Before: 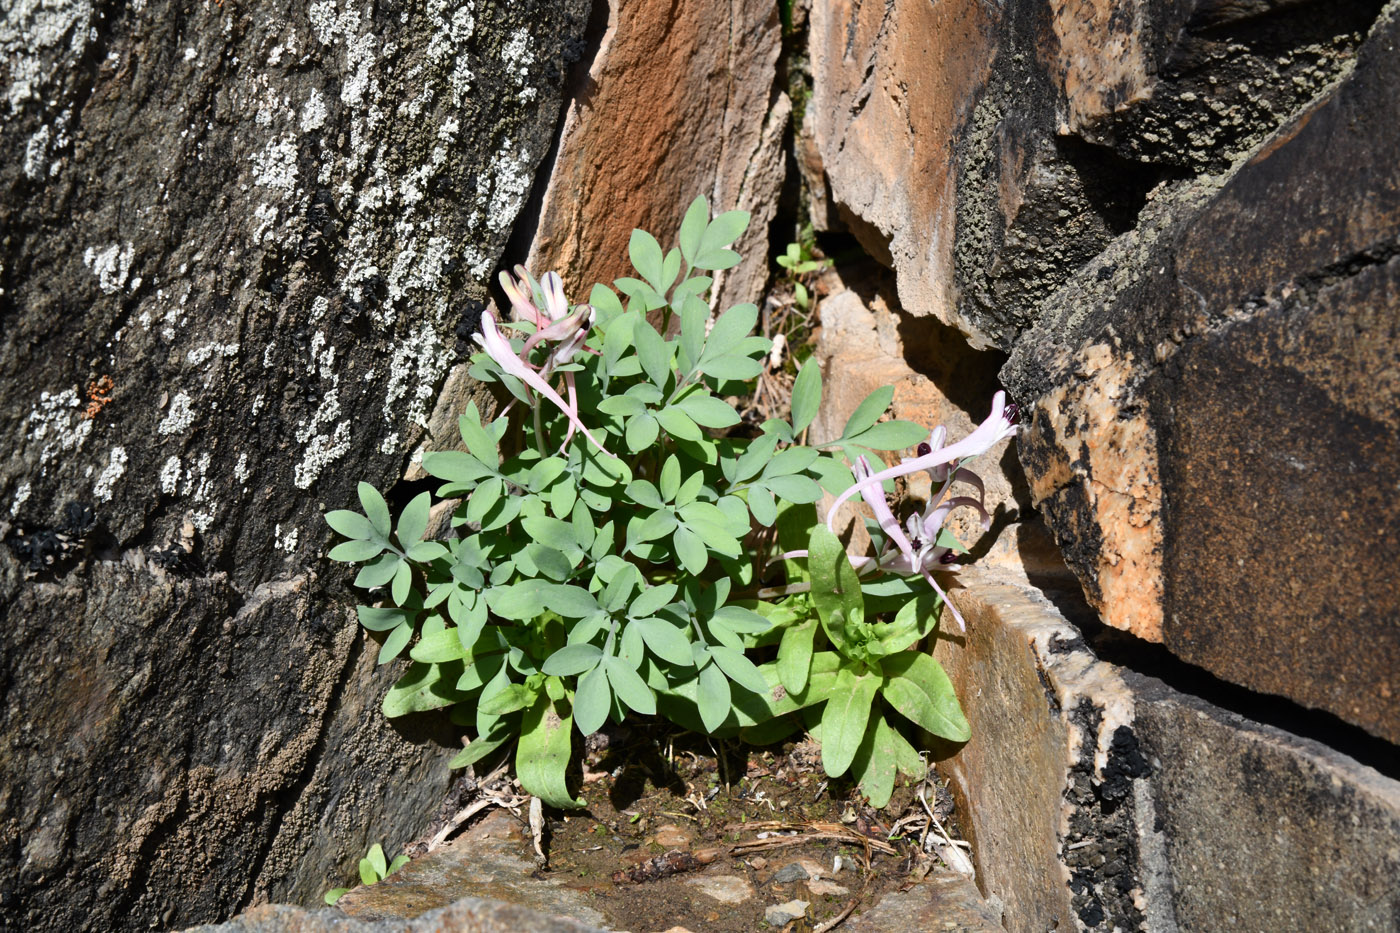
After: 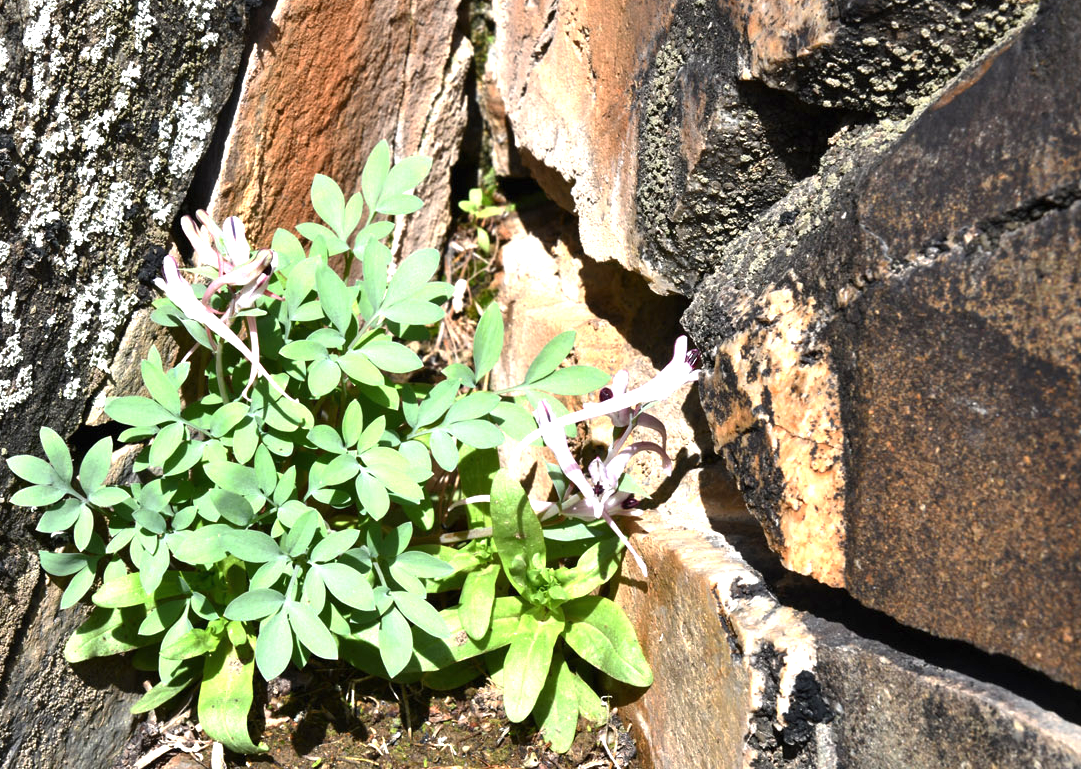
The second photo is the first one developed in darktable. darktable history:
crop: left 22.752%, top 5.908%, bottom 11.646%
base curve: curves: ch0 [(0, 0) (0.74, 0.67) (1, 1)], preserve colors none
levels: mode automatic, white 99.98%, levels [0, 0.492, 0.984]
exposure: black level correction 0, exposure 1.001 EV, compensate exposure bias true, compensate highlight preservation false
